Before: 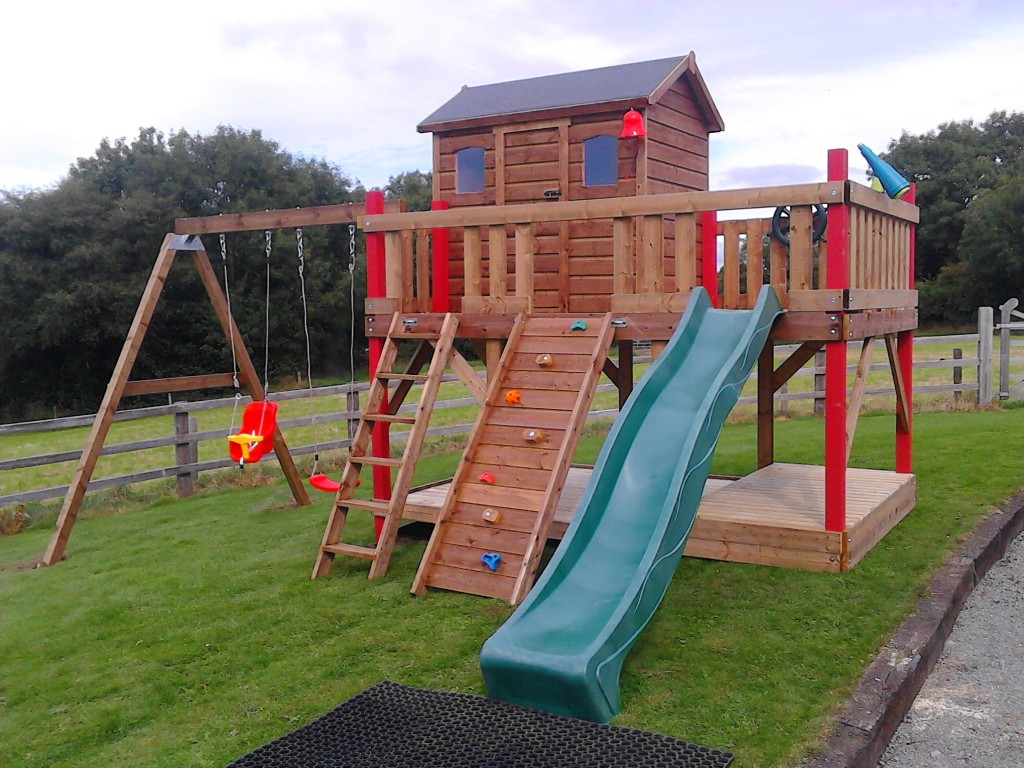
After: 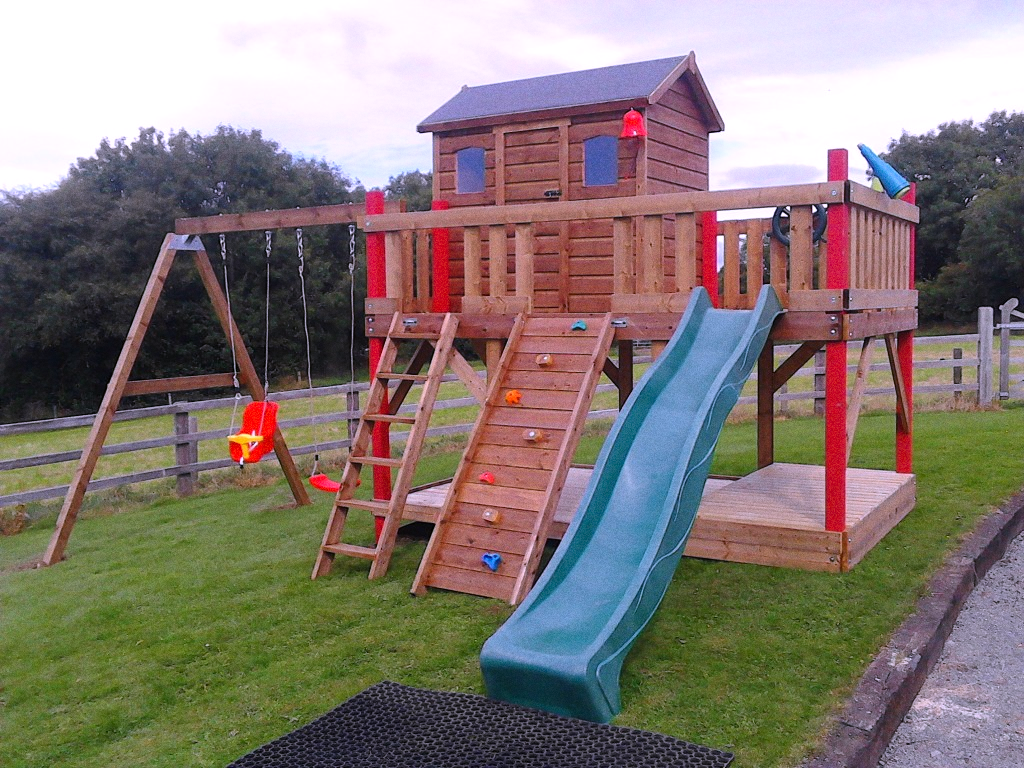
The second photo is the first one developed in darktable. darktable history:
grain: coarseness 0.09 ISO
white balance: red 1.042, blue 1.17
